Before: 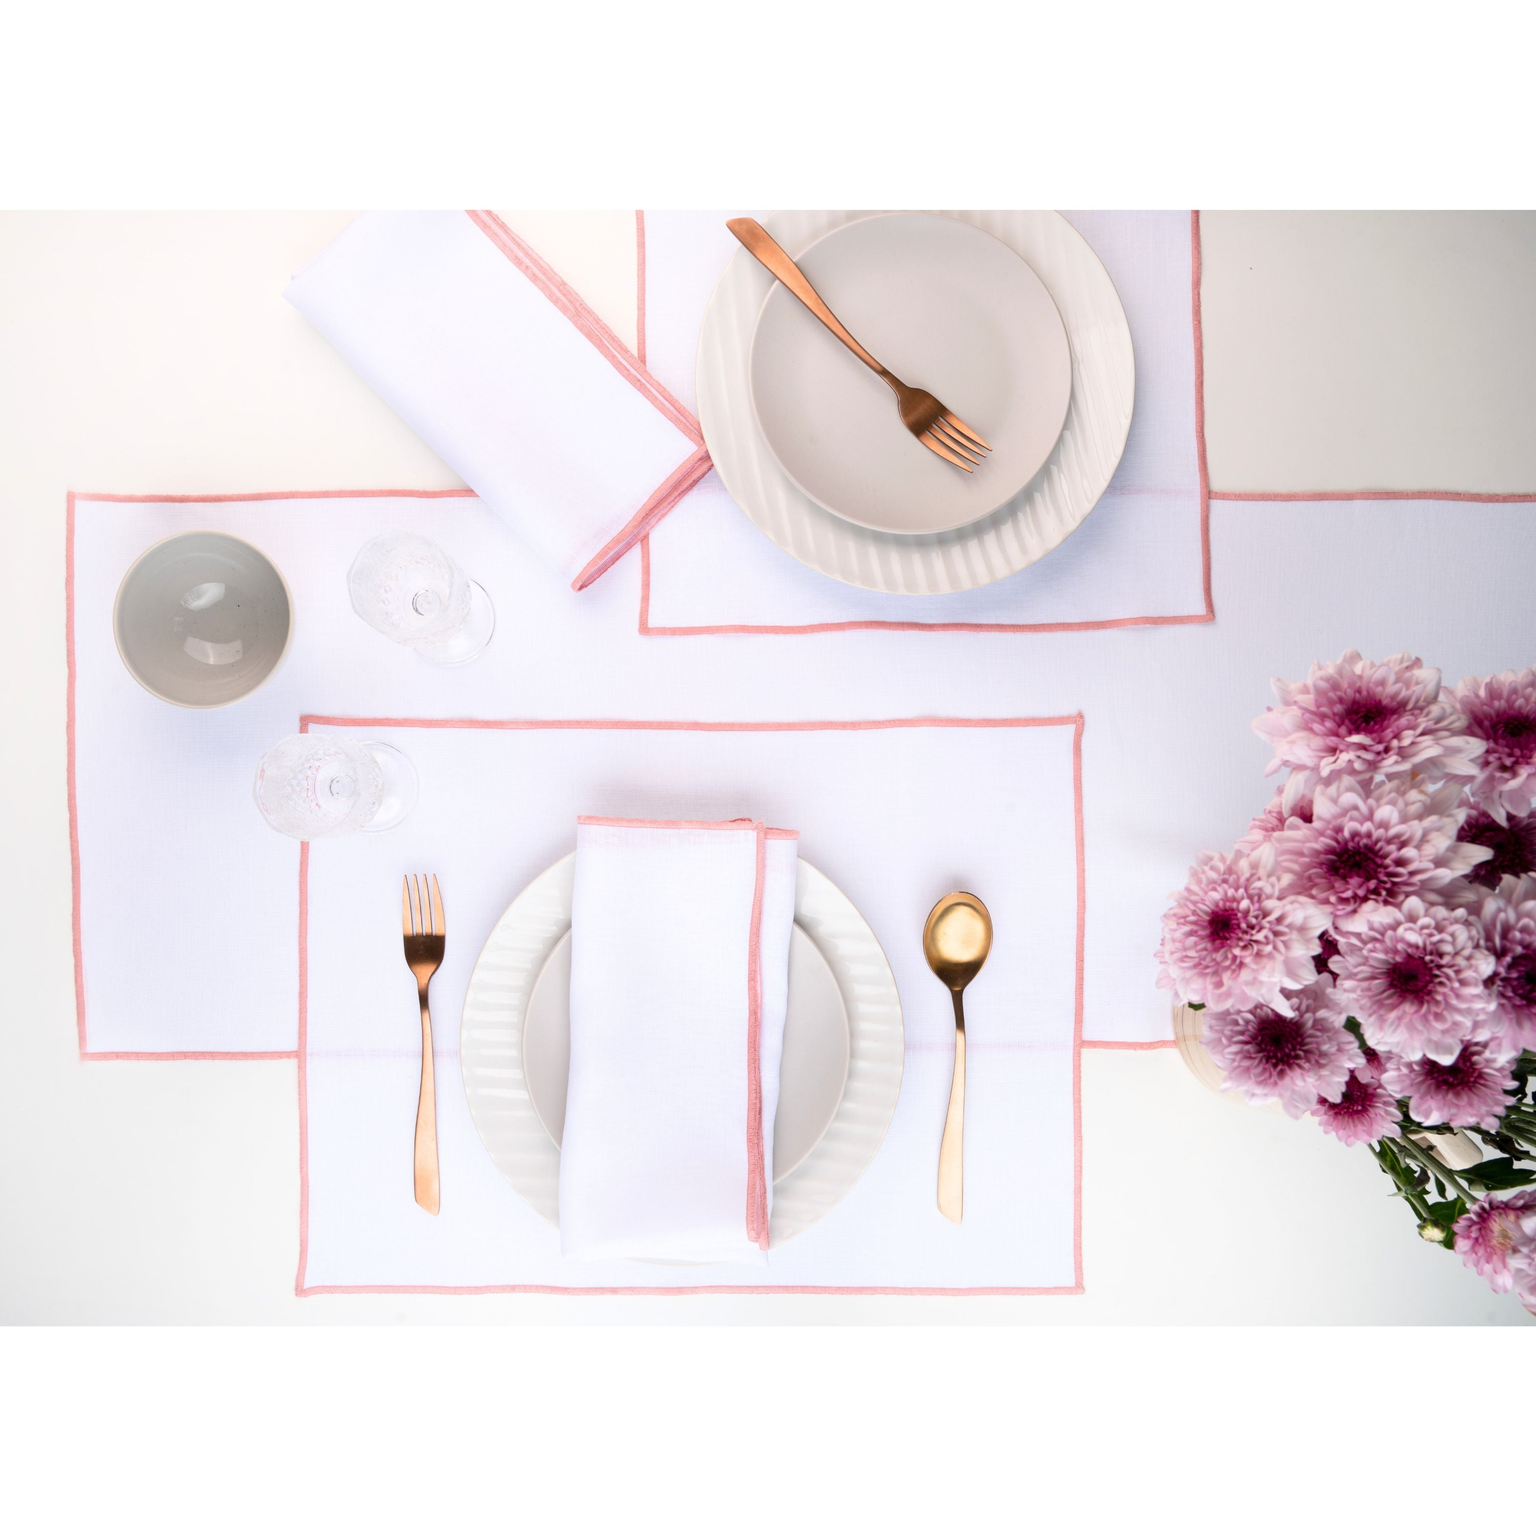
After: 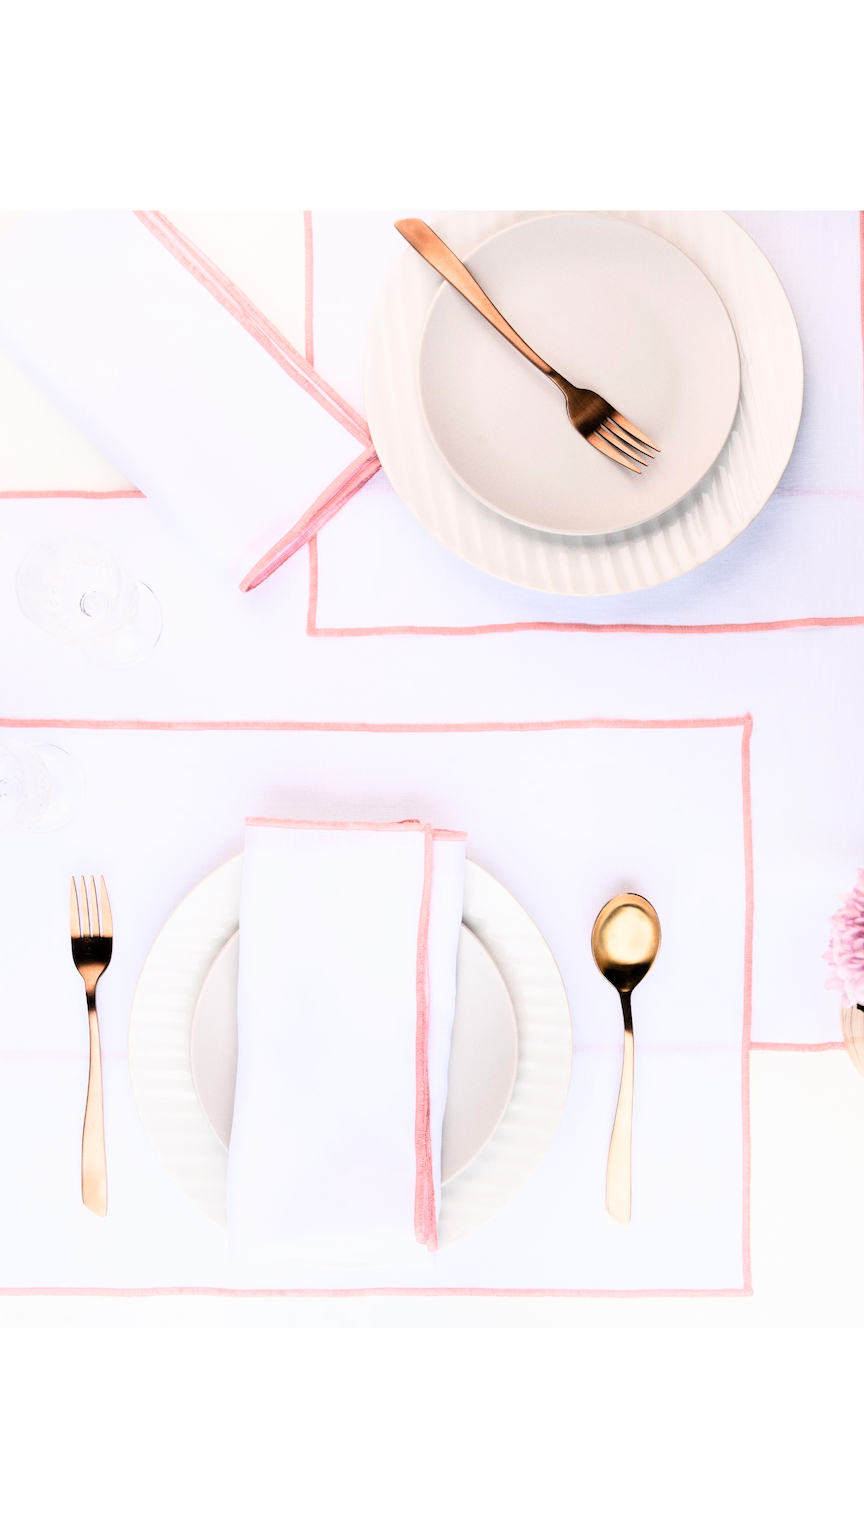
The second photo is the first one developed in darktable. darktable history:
grain: coarseness 0.09 ISO
exposure: black level correction 0.006, exposure -0.226 EV, compensate highlight preservation false
filmic rgb: black relative exposure -3.75 EV, white relative exposure 2.4 EV, dynamic range scaling -50%, hardness 3.42, latitude 30%, contrast 1.8
crop: left 21.674%, right 22.086%
contrast brightness saturation: contrast 0.07, brightness 0.08, saturation 0.18
